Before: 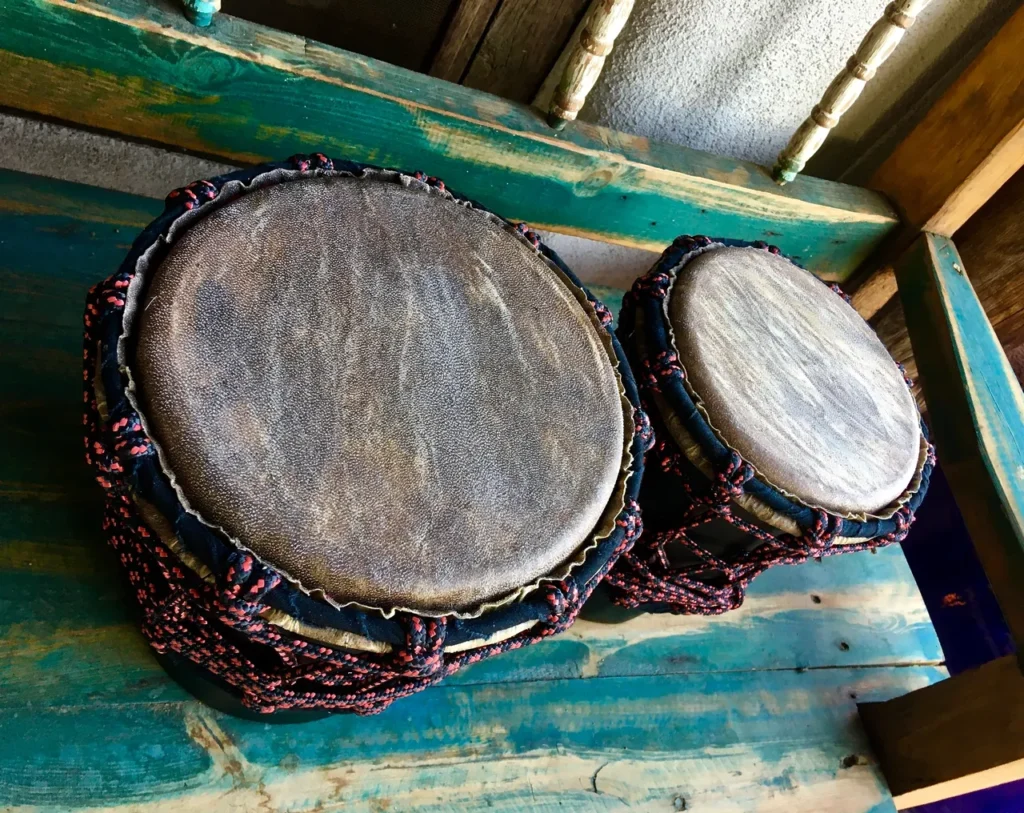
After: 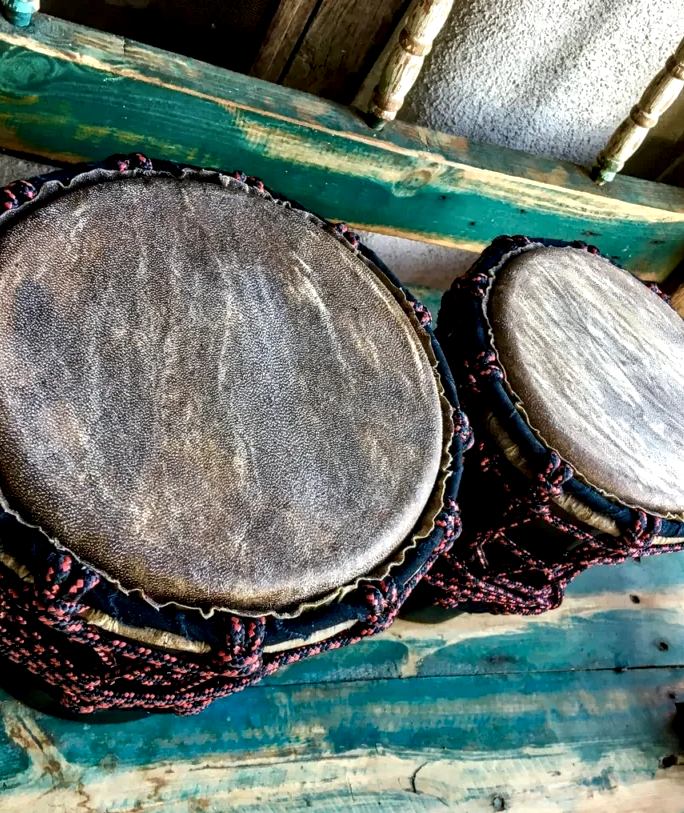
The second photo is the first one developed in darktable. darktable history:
crop and rotate: left 17.732%, right 15.423%
local contrast: highlights 60%, shadows 60%, detail 160%
